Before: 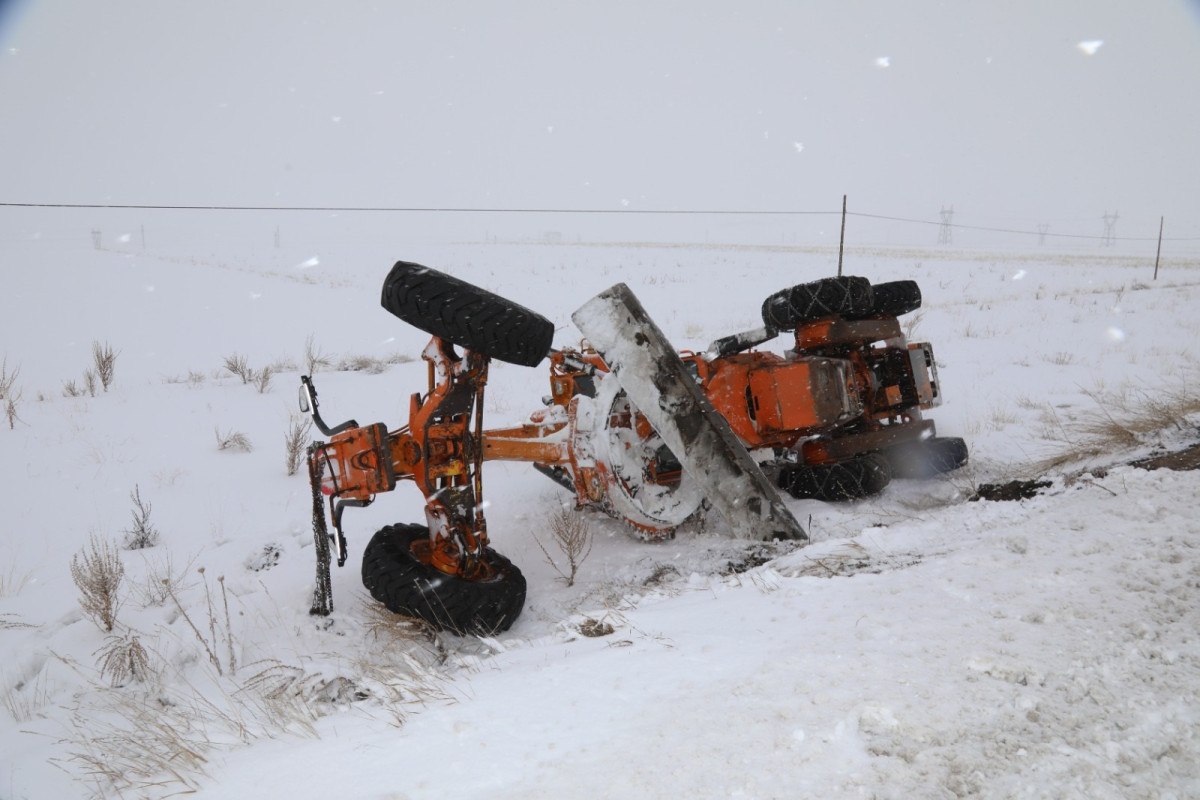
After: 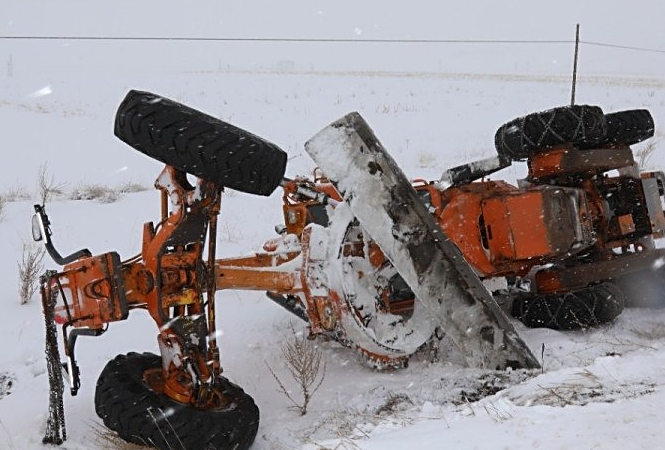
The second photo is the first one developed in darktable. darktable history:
crop and rotate: left 22.291%, top 21.592%, right 22.231%, bottom 22.118%
sharpen: on, module defaults
